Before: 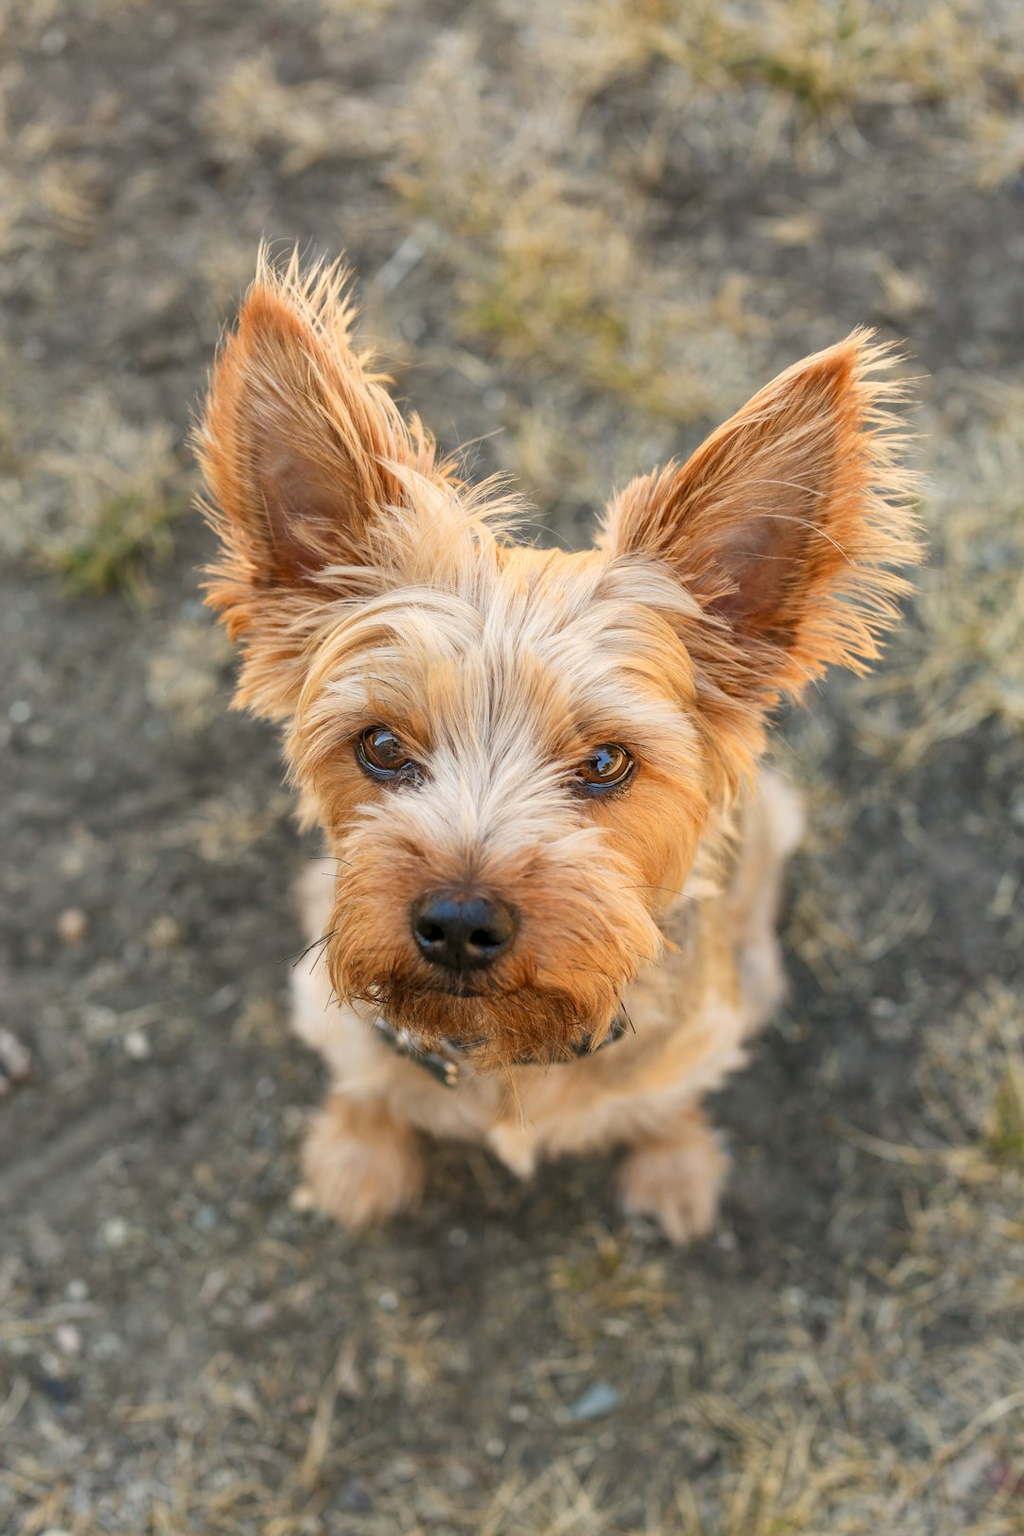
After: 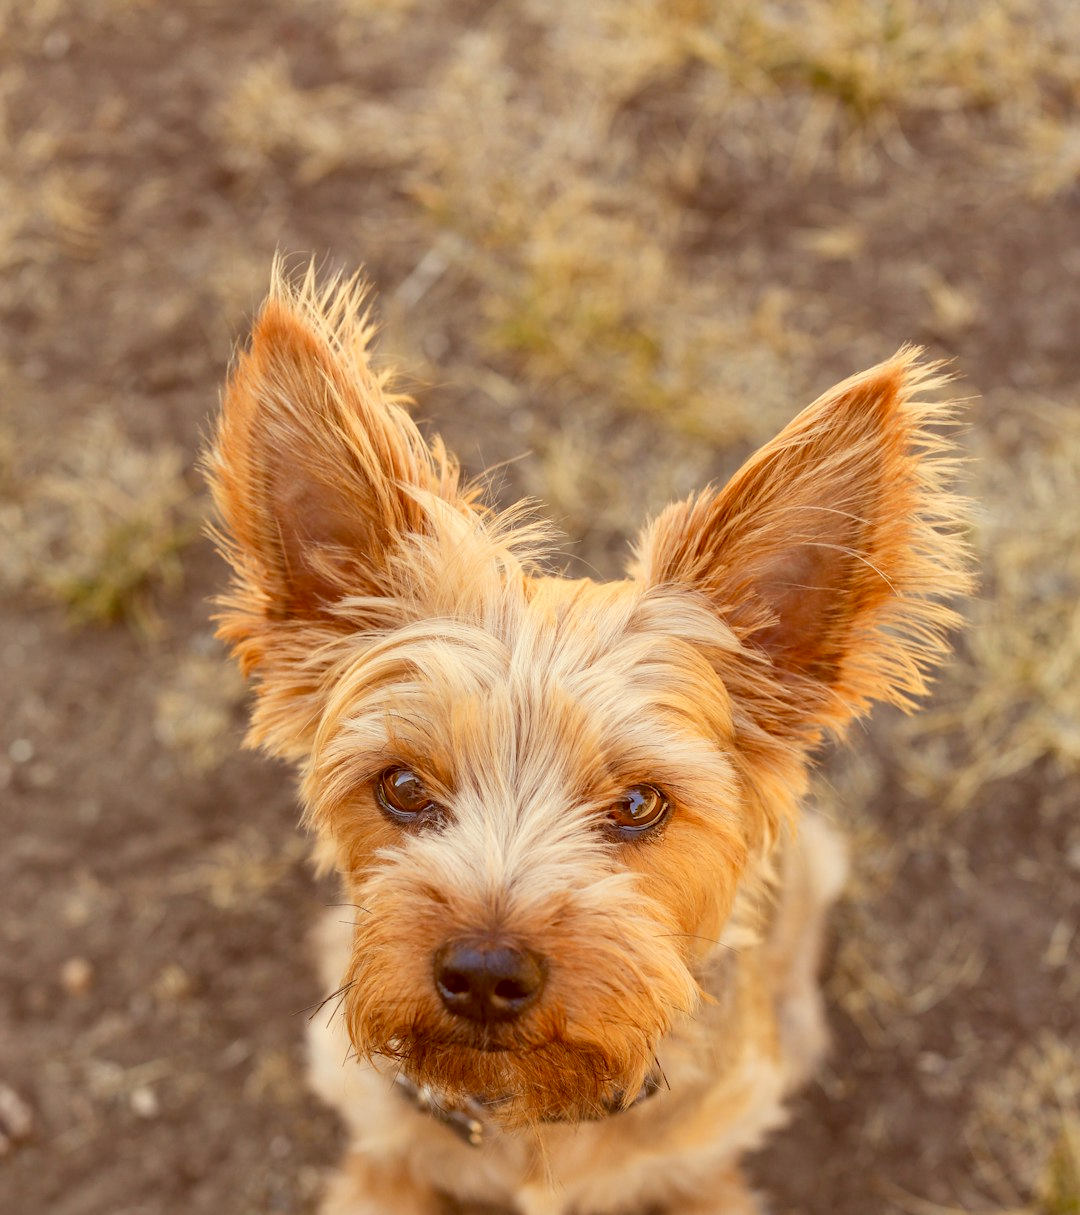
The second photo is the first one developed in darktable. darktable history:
crop: bottom 24.988%
rgb levels: mode RGB, independent channels, levels [[0, 0.474, 1], [0, 0.5, 1], [0, 0.5, 1]]
color balance: lift [1.001, 1.007, 1, 0.993], gamma [1.023, 1.026, 1.01, 0.974], gain [0.964, 1.059, 1.073, 0.927]
